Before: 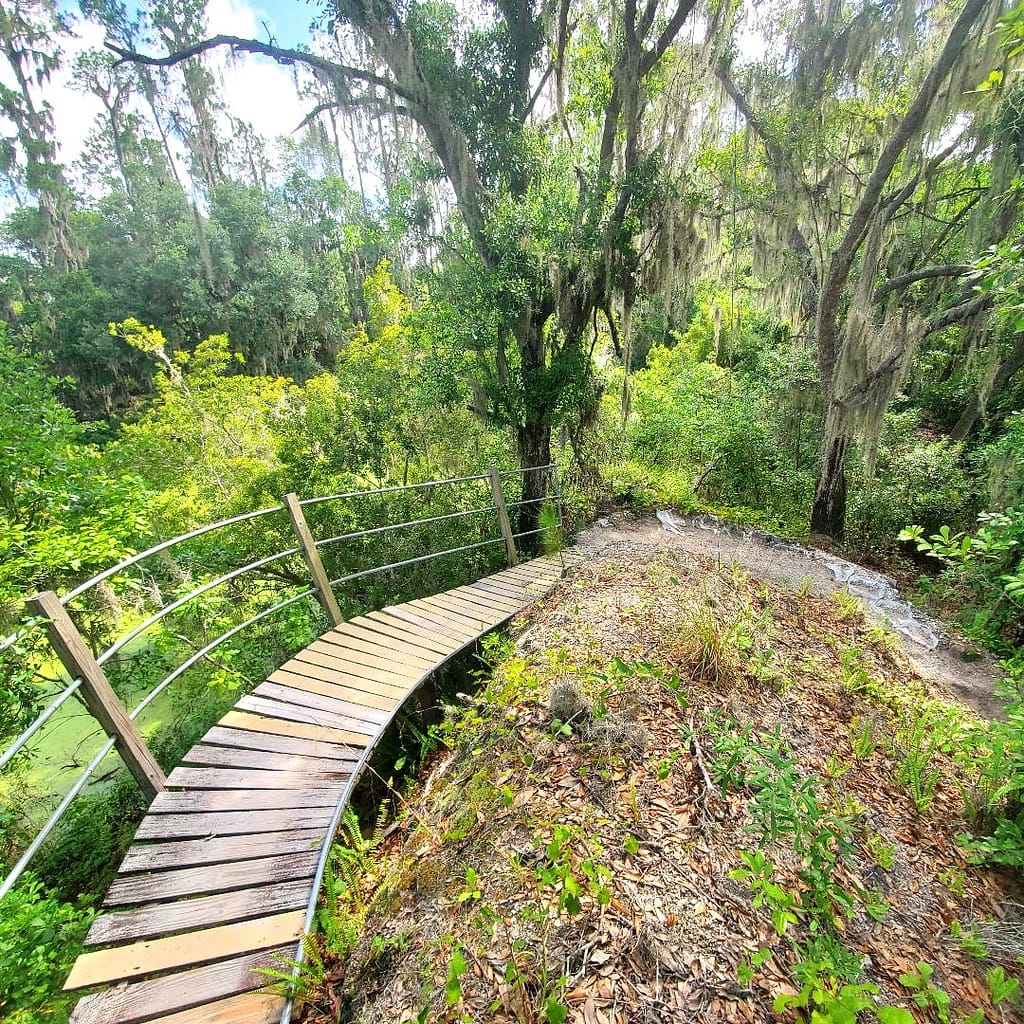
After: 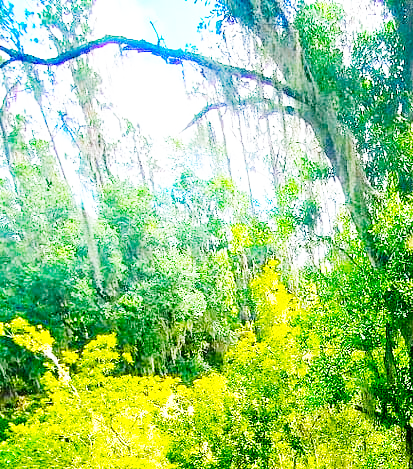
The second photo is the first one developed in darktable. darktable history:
color balance rgb: shadows lift › chroma 2.062%, shadows lift › hue 247.1°, linear chroma grading › global chroma 40.643%, perceptual saturation grading › global saturation 20%, perceptual saturation grading › highlights -25.007%, perceptual saturation grading › shadows 49.791%, global vibrance 20%
base curve: curves: ch0 [(0, 0) (0.007, 0.004) (0.027, 0.03) (0.046, 0.07) (0.207, 0.54) (0.442, 0.872) (0.673, 0.972) (1, 1)], preserve colors none
crop and rotate: left 10.986%, top 0.055%, right 48.625%, bottom 54.102%
haze removal: compatibility mode true, adaptive false
